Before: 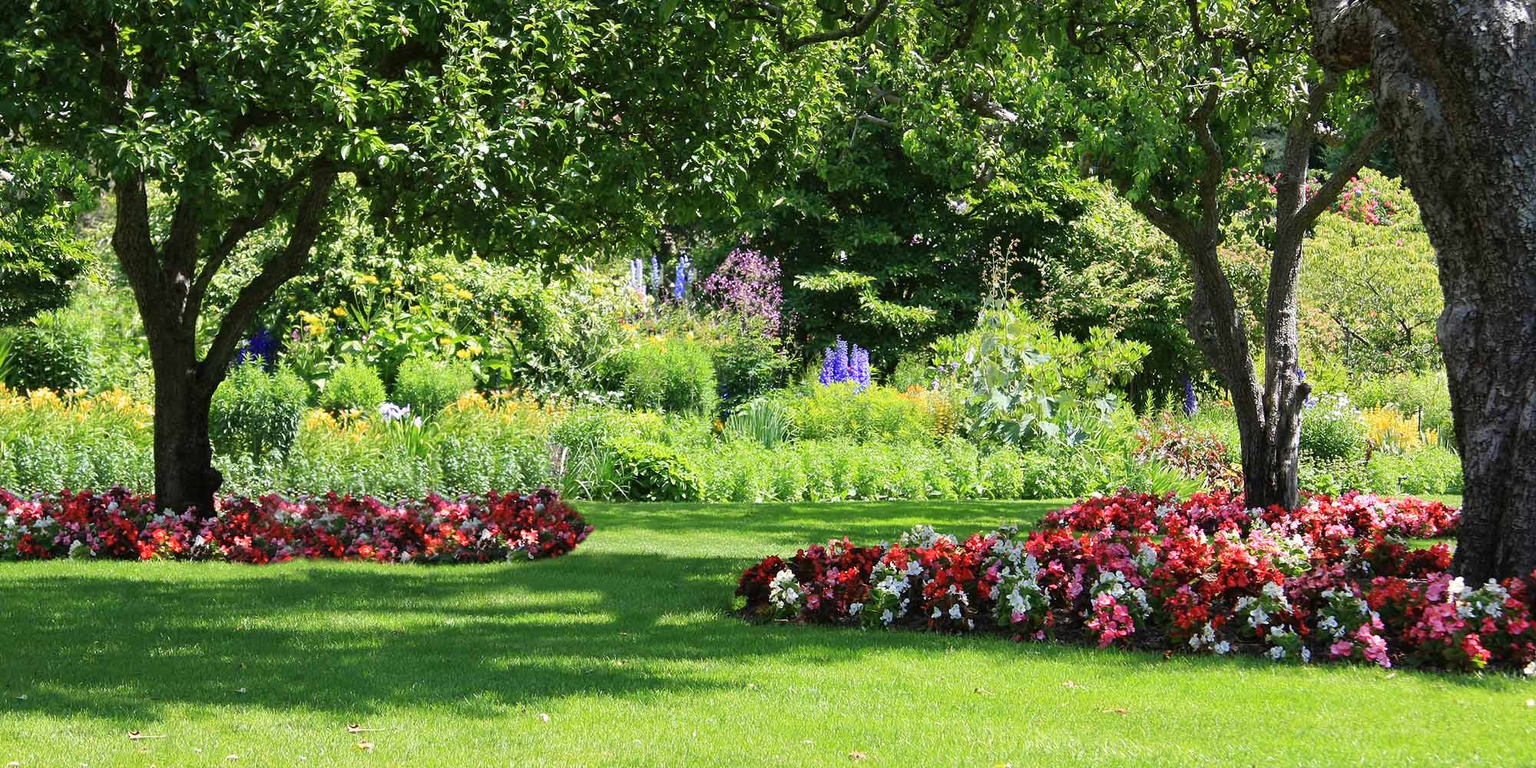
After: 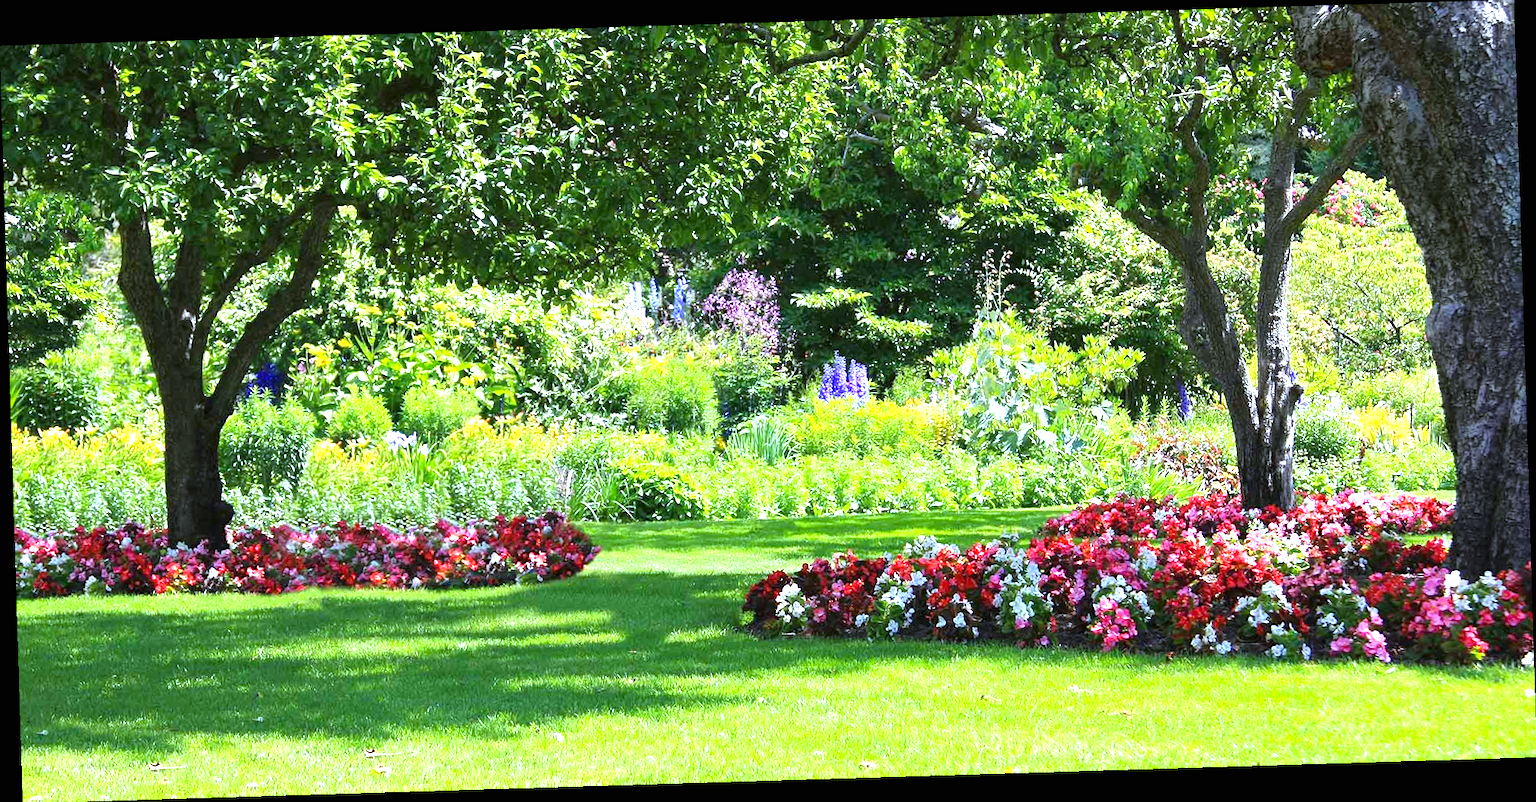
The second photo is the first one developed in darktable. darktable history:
white balance: red 0.948, green 1.02, blue 1.176
rotate and perspective: rotation -1.75°, automatic cropping off
color balance rgb: perceptual saturation grading › global saturation 10%, global vibrance 10%
exposure: black level correction 0, exposure 0.9 EV, compensate highlight preservation false
